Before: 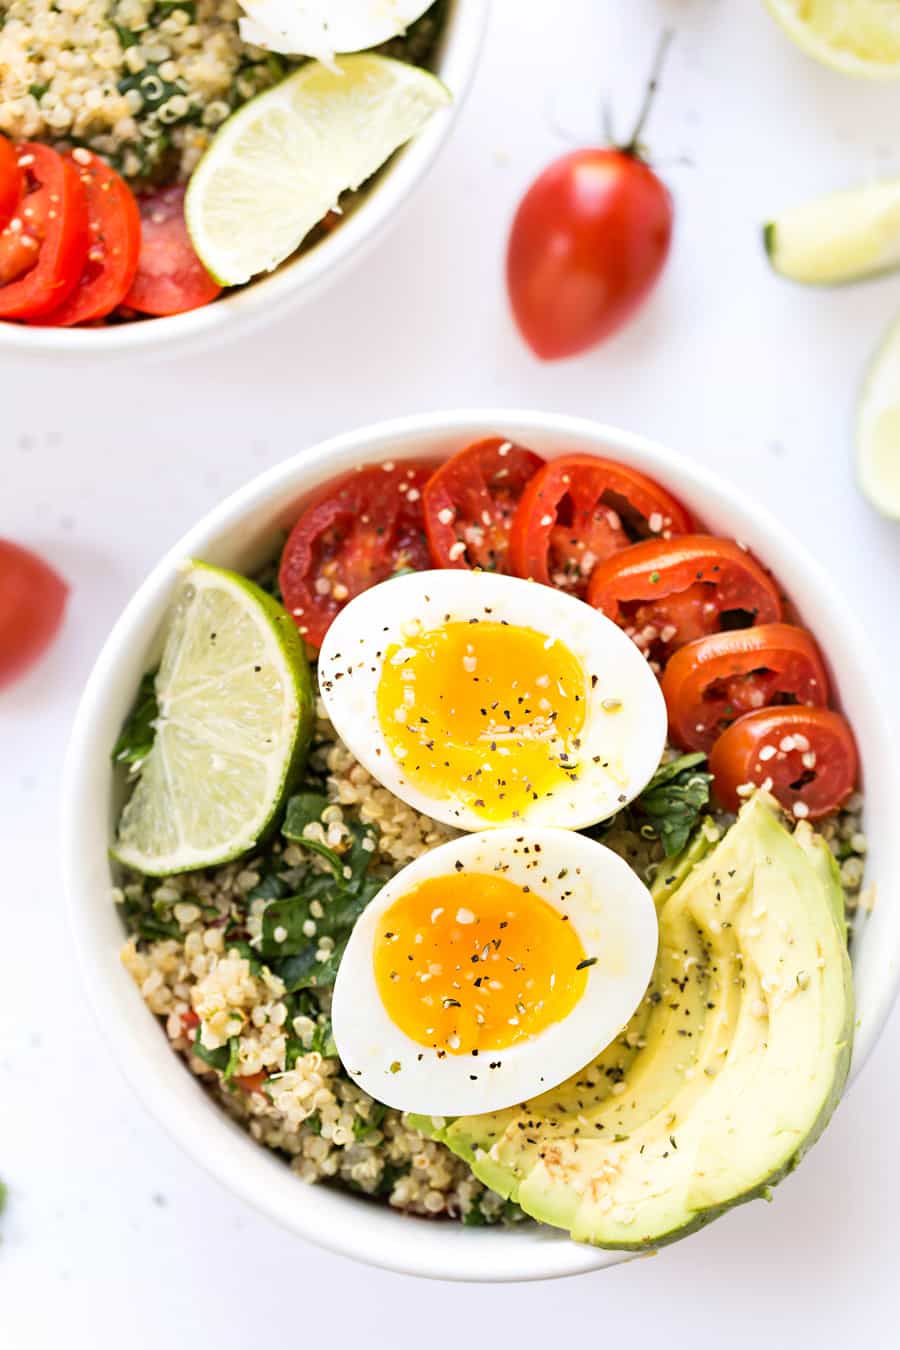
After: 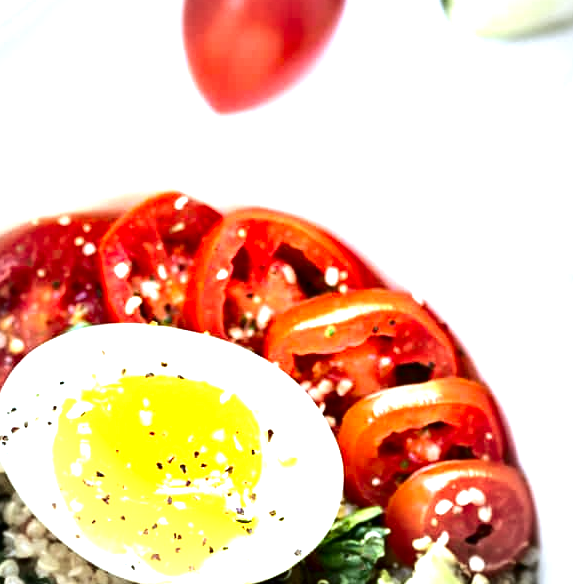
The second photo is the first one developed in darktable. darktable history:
color balance rgb: saturation formula JzAzBz (2021)
crop: left 36.005%, top 18.293%, right 0.31%, bottom 38.444%
exposure: black level correction 0, exposure 1.2 EV, compensate exposure bias true, compensate highlight preservation false
vignetting: on, module defaults
color calibration: illuminant Planckian (black body), x 0.375, y 0.373, temperature 4117 K
contrast brightness saturation: contrast 0.13, brightness -0.24, saturation 0.14
white balance: emerald 1
